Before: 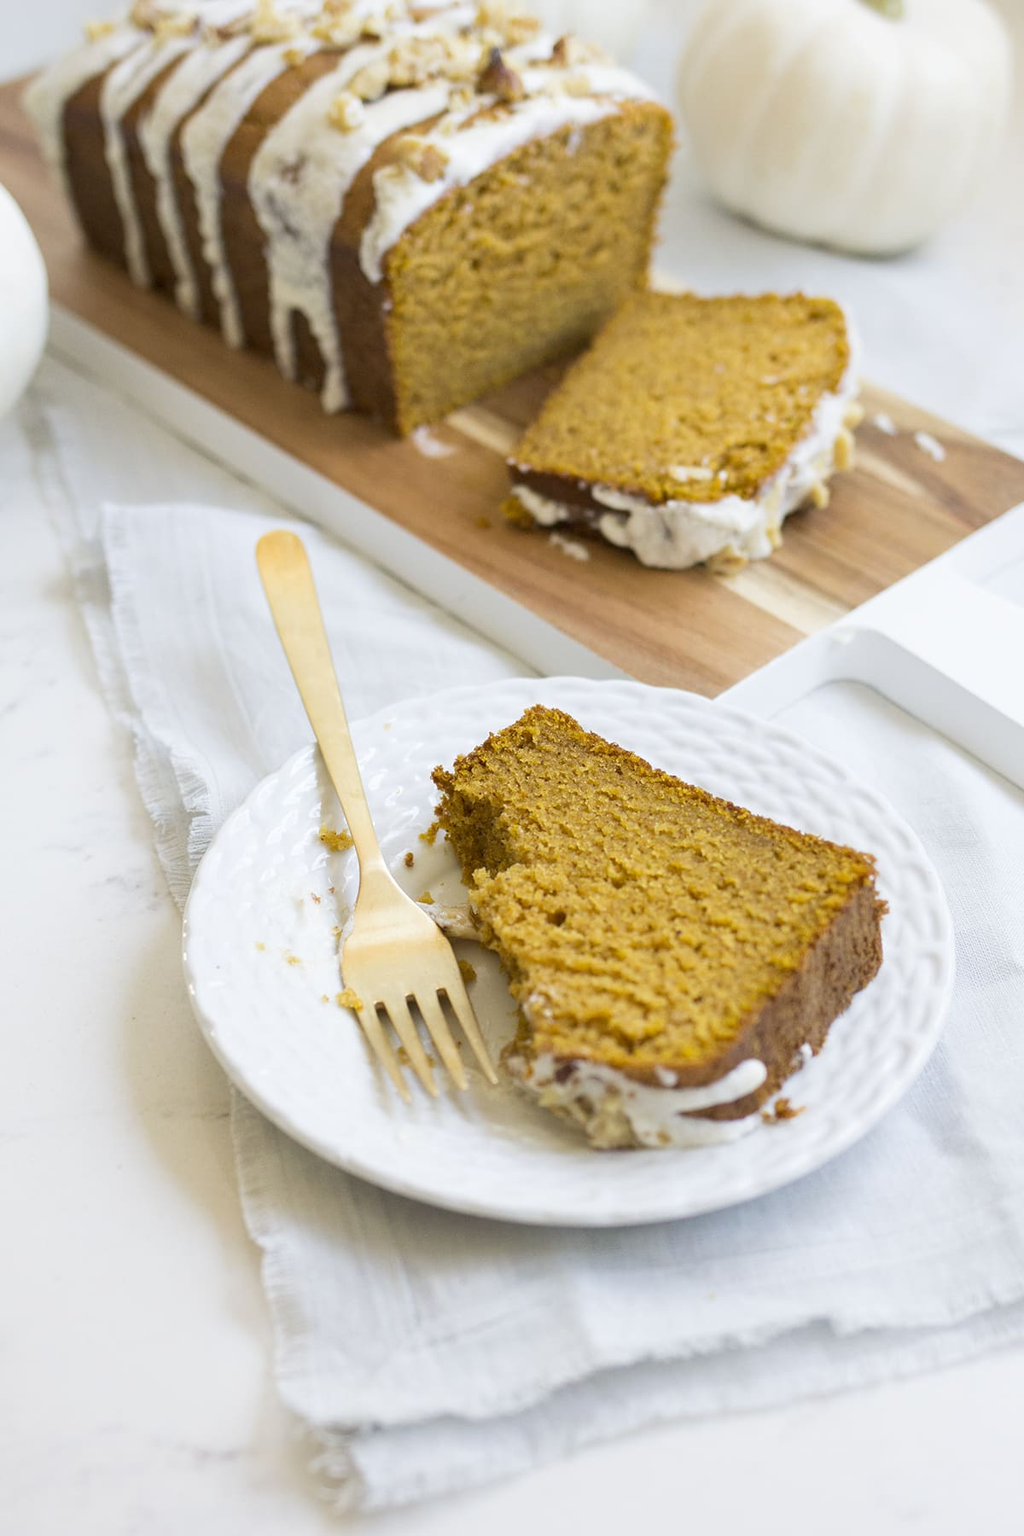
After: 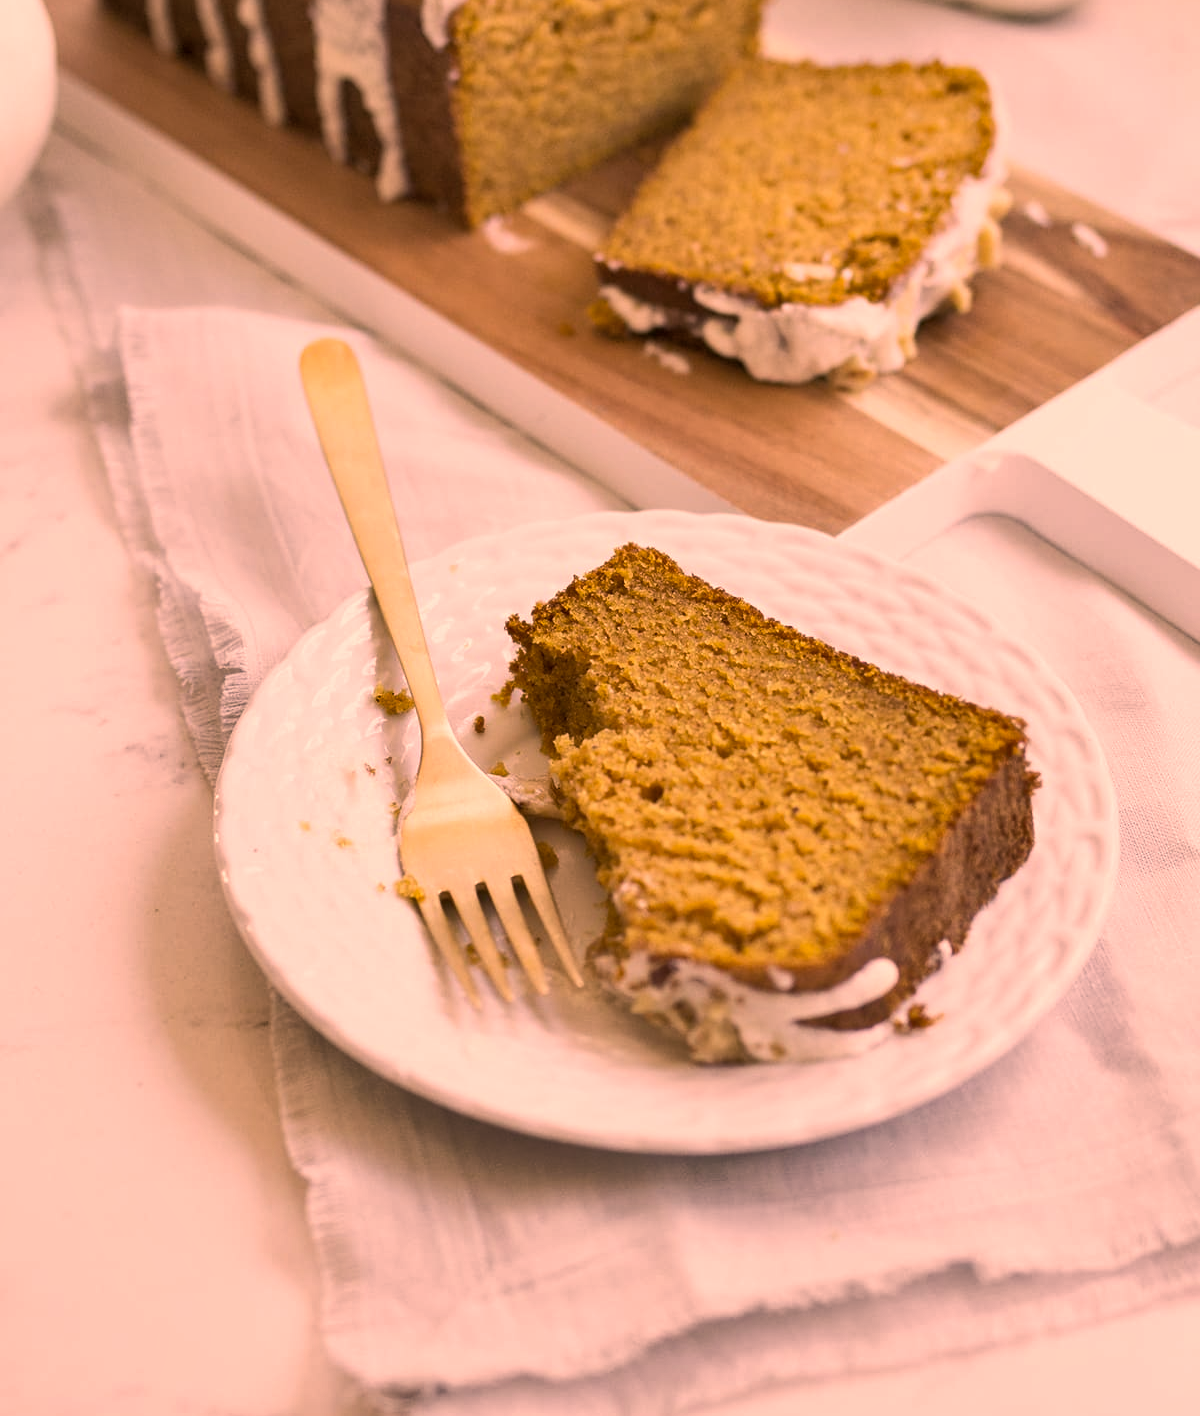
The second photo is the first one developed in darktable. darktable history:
exposure: black level correction 0.001, compensate highlight preservation false
white balance: red 1.009, blue 1.027
tone equalizer: on, module defaults
crop and rotate: top 15.774%, bottom 5.506%
color correction: highlights a* 40, highlights b* 40, saturation 0.69
shadows and highlights: soften with gaussian
